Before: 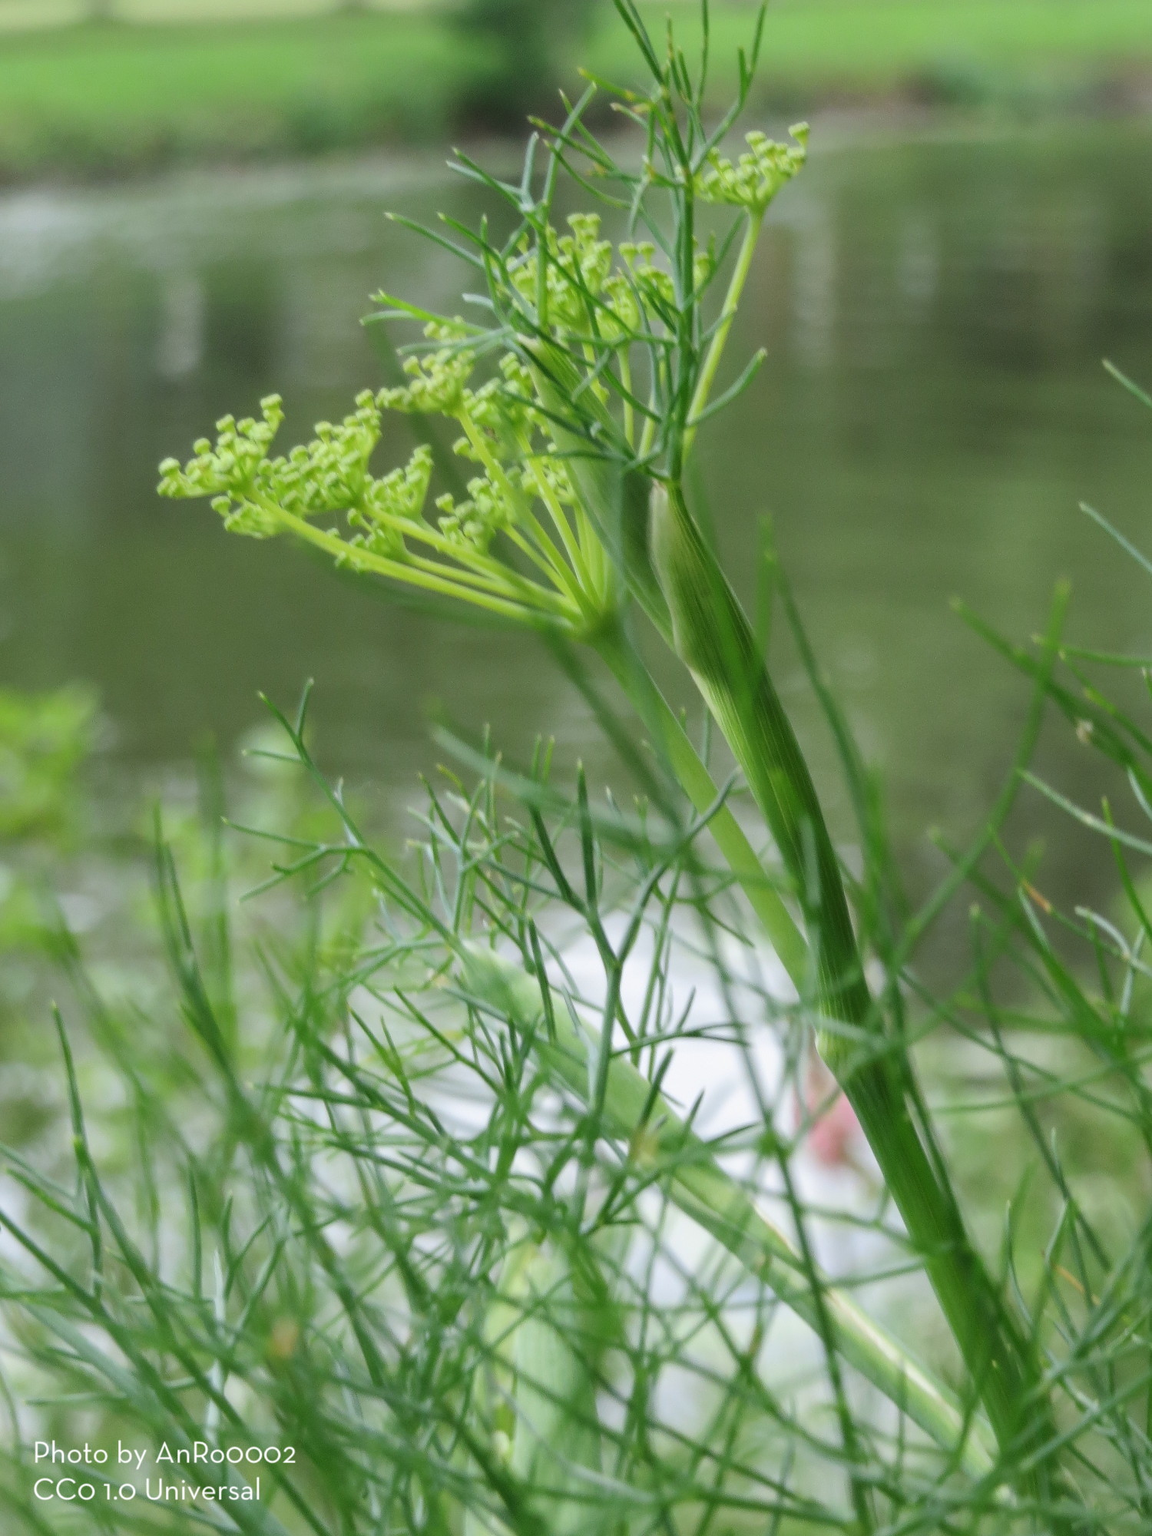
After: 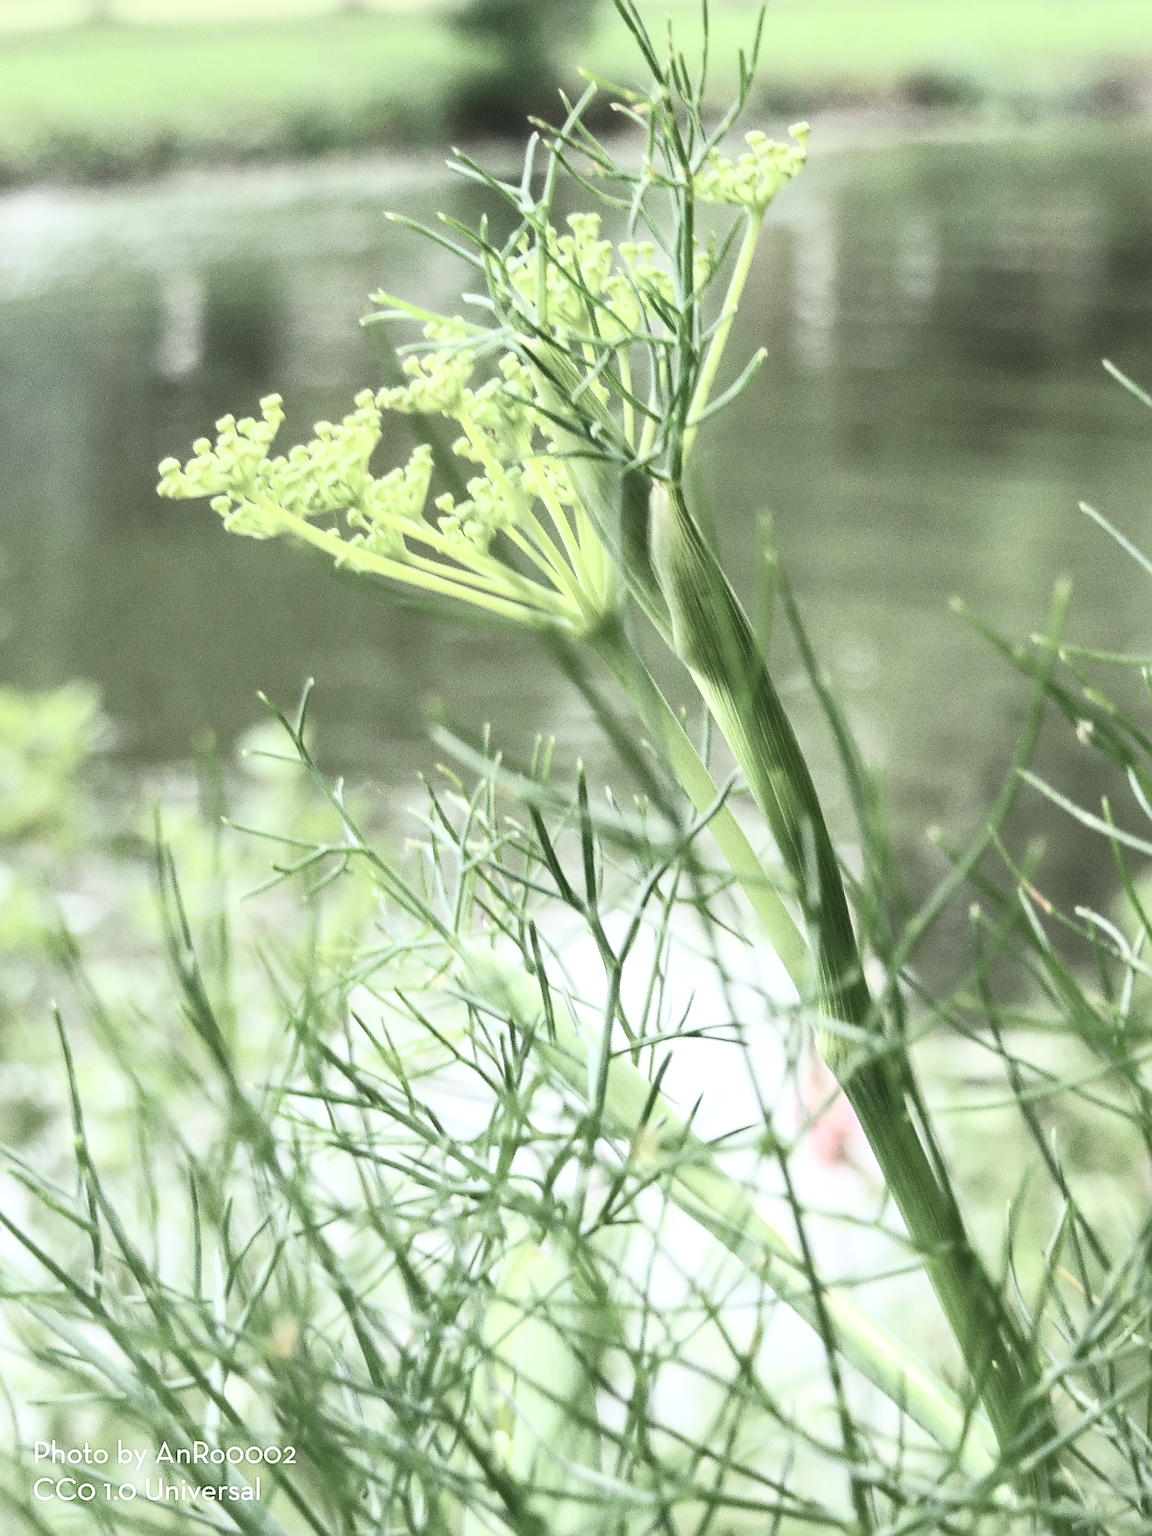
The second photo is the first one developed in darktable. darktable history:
levels: mode automatic, gray 50.88%
haze removal: compatibility mode true, adaptive false
contrast brightness saturation: contrast 0.573, brightness 0.576, saturation -0.345
local contrast: highlights 103%, shadows 103%, detail 120%, midtone range 0.2
sharpen: on, module defaults
color correction: highlights b* 0.053, saturation 0.984
